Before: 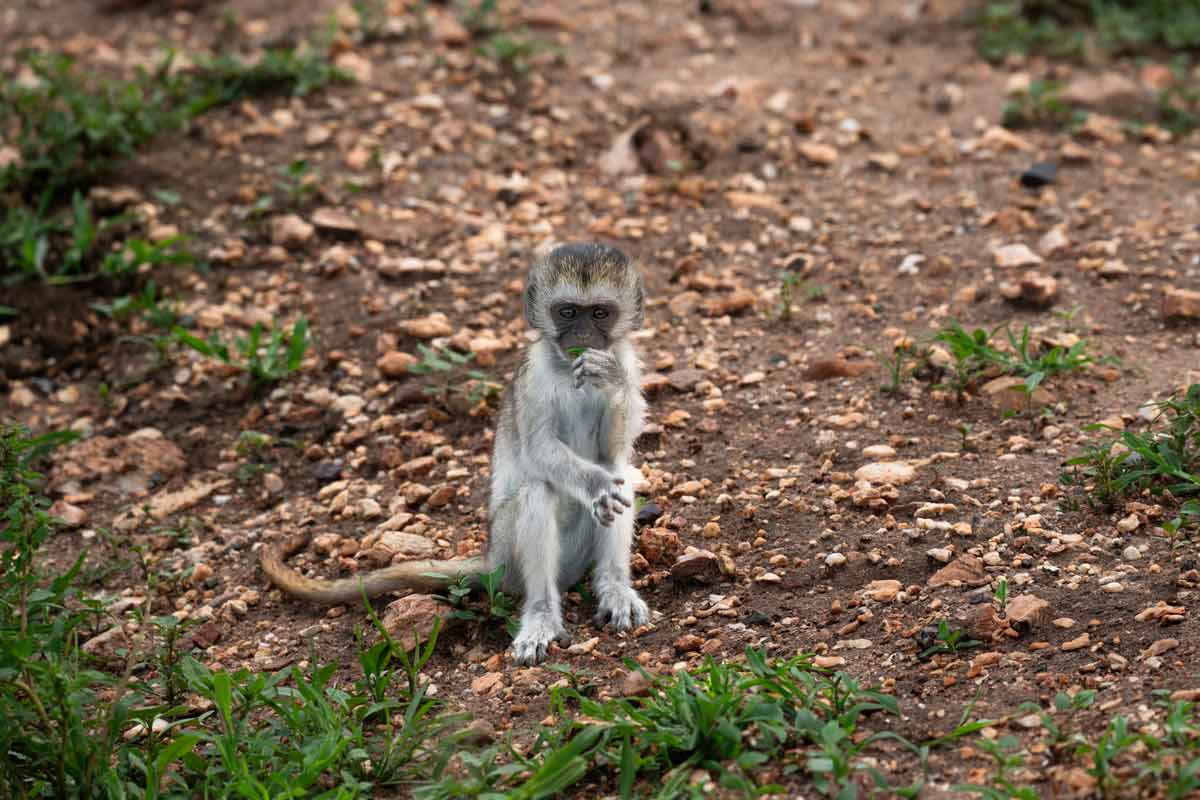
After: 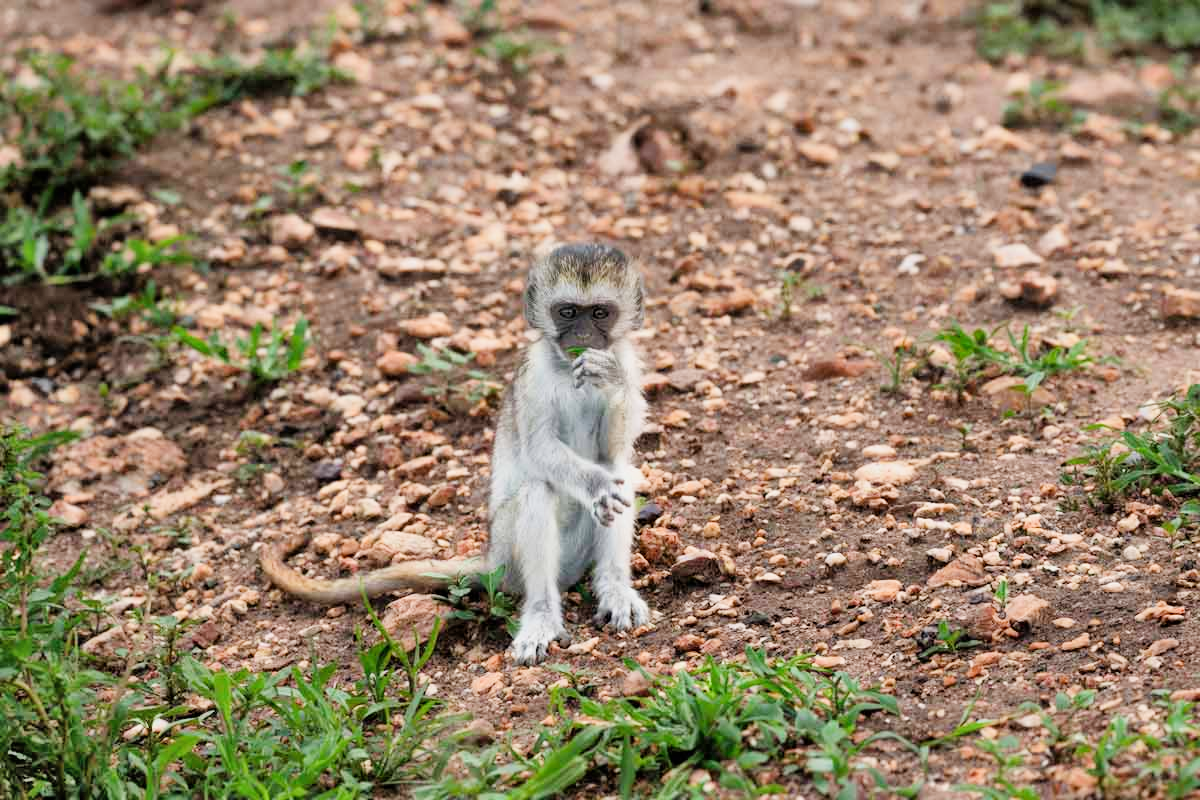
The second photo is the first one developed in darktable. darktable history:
exposure: black level correction 0, exposure 1.2 EV, compensate exposure bias true, compensate highlight preservation false
shadows and highlights: shadows 75, highlights -60.85, soften with gaussian
filmic rgb: black relative exposure -7.65 EV, white relative exposure 4.56 EV, hardness 3.61
